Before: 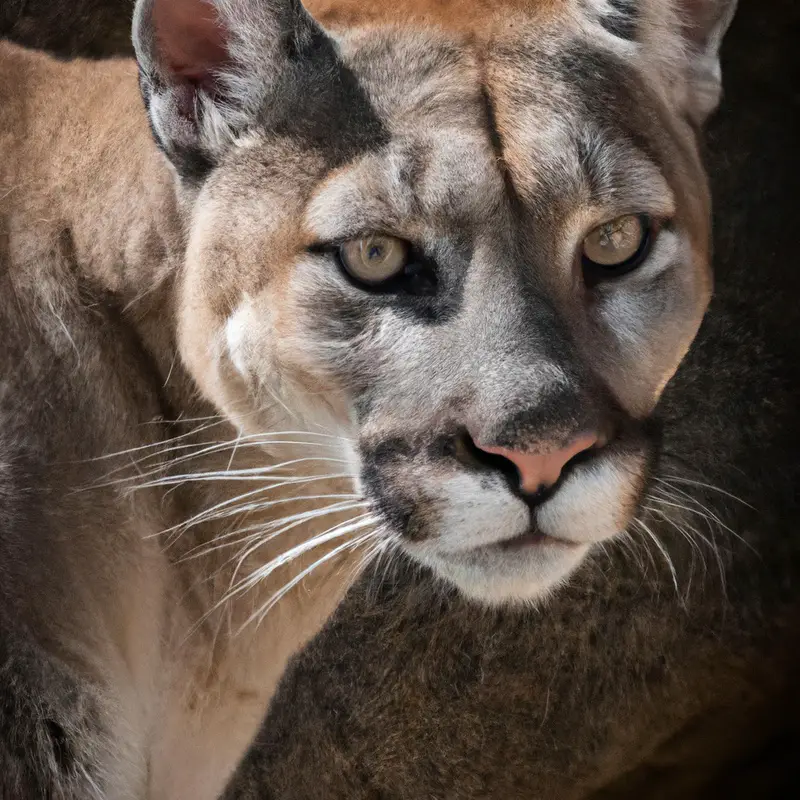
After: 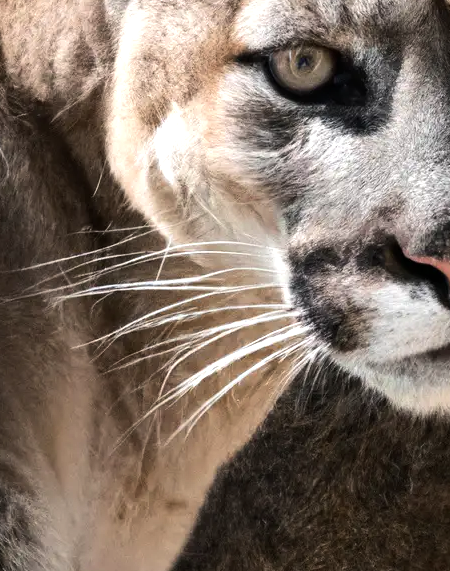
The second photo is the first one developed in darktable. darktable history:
crop: left 8.966%, top 23.852%, right 34.699%, bottom 4.703%
tone equalizer: -8 EV -0.75 EV, -7 EV -0.7 EV, -6 EV -0.6 EV, -5 EV -0.4 EV, -3 EV 0.4 EV, -2 EV 0.6 EV, -1 EV 0.7 EV, +0 EV 0.75 EV, edges refinement/feathering 500, mask exposure compensation -1.57 EV, preserve details no
